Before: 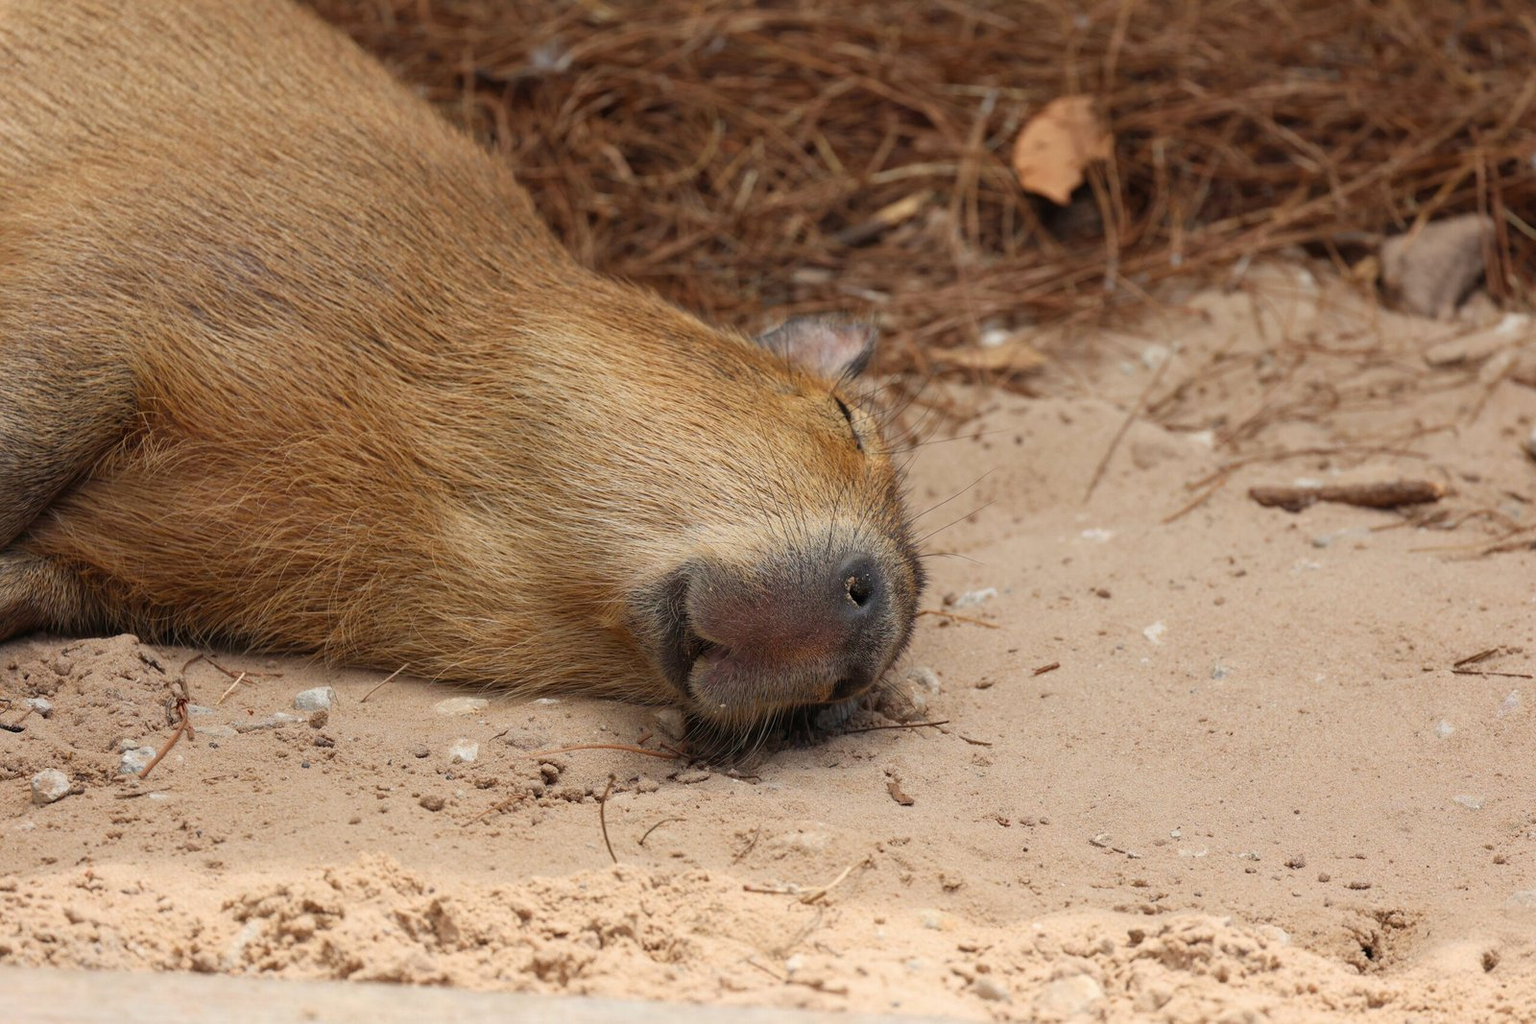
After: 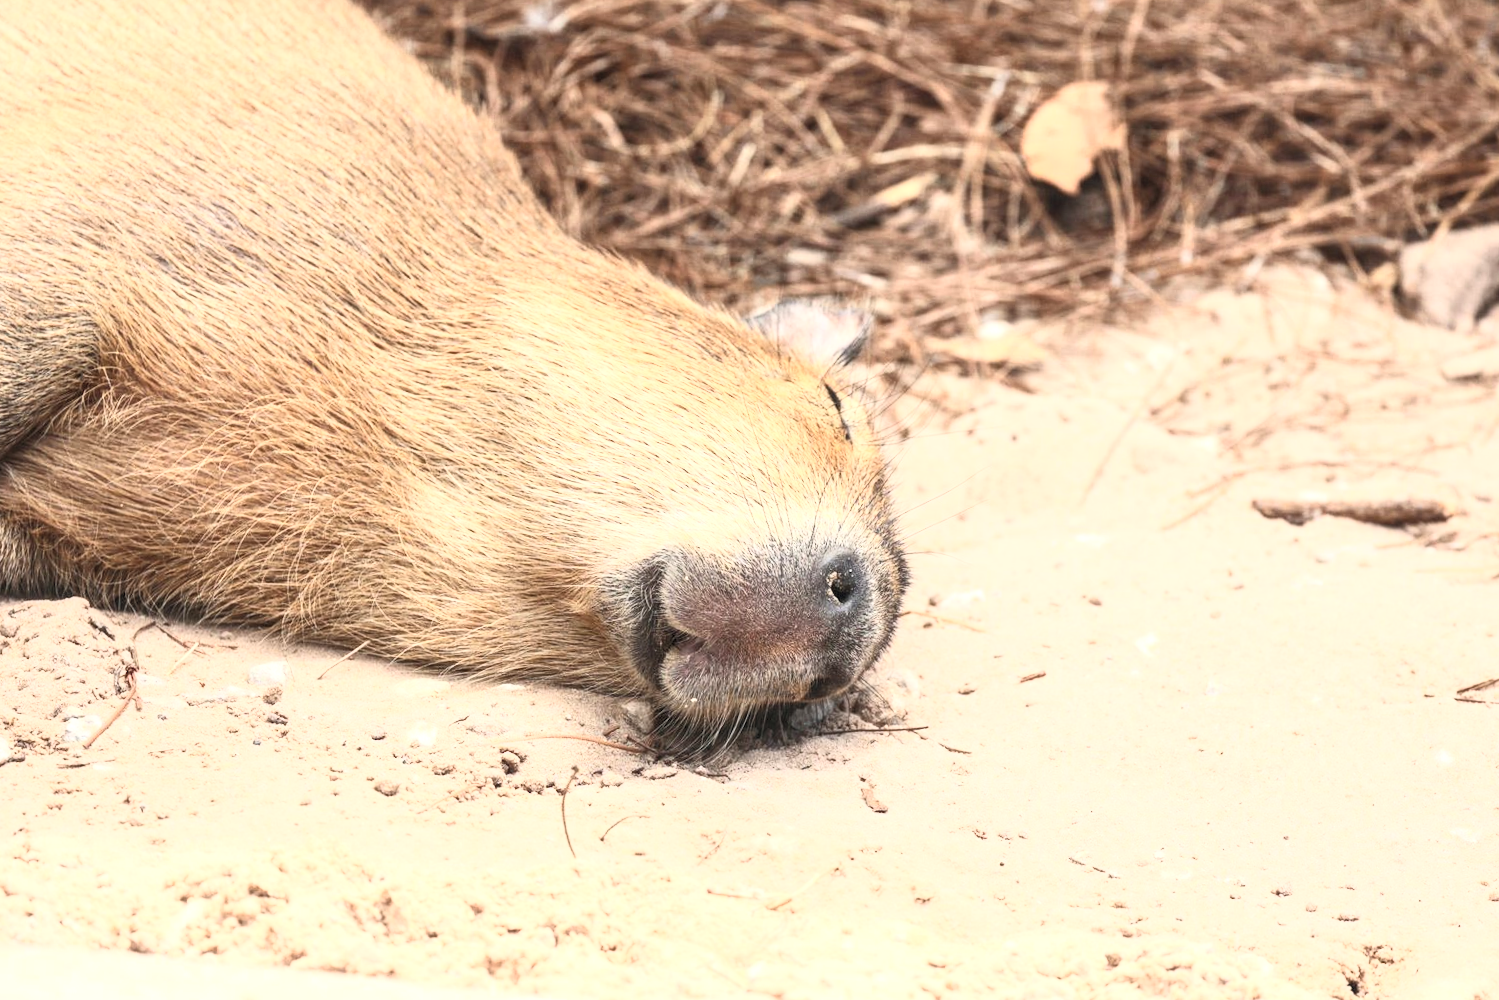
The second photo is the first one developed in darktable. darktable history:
crop and rotate: angle -2.6°
local contrast: on, module defaults
contrast brightness saturation: contrast 0.449, brightness 0.562, saturation -0.18
exposure: black level correction 0, exposure 0.895 EV, compensate exposure bias true, compensate highlight preservation false
